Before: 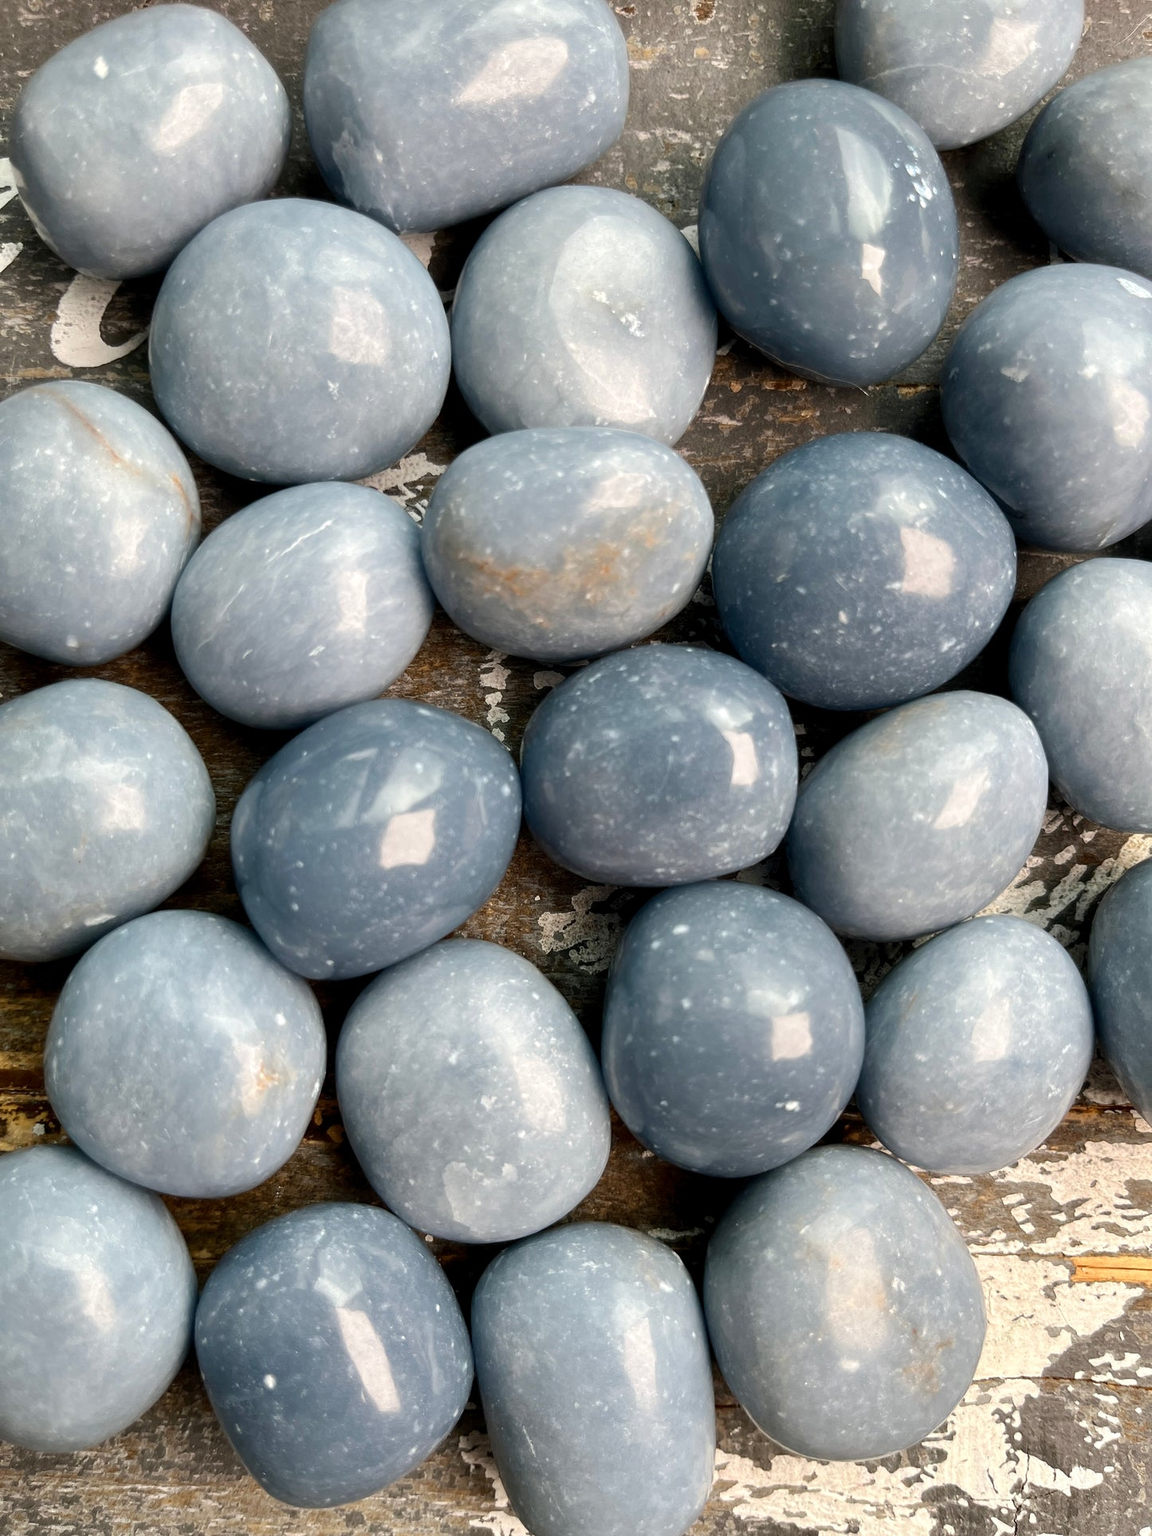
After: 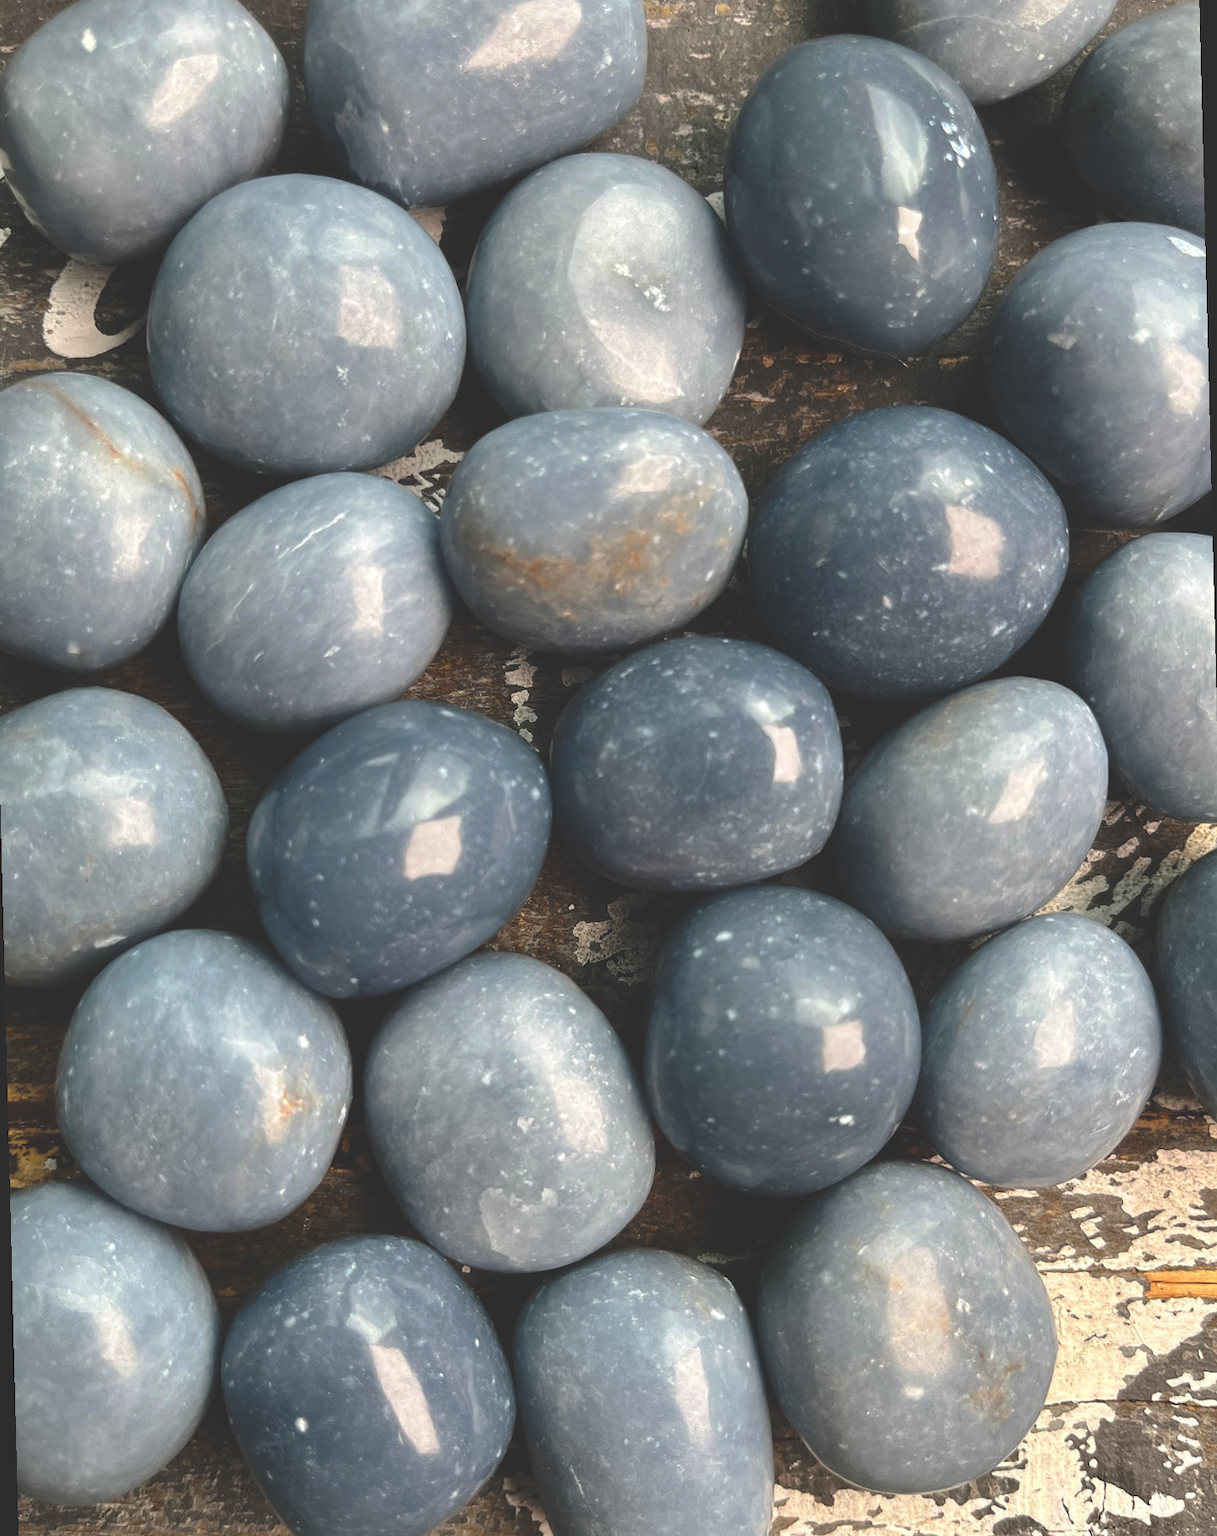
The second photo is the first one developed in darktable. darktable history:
rgb curve: curves: ch0 [(0, 0.186) (0.314, 0.284) (0.775, 0.708) (1, 1)], compensate middle gray true, preserve colors none
rotate and perspective: rotation -1.42°, crop left 0.016, crop right 0.984, crop top 0.035, crop bottom 0.965
